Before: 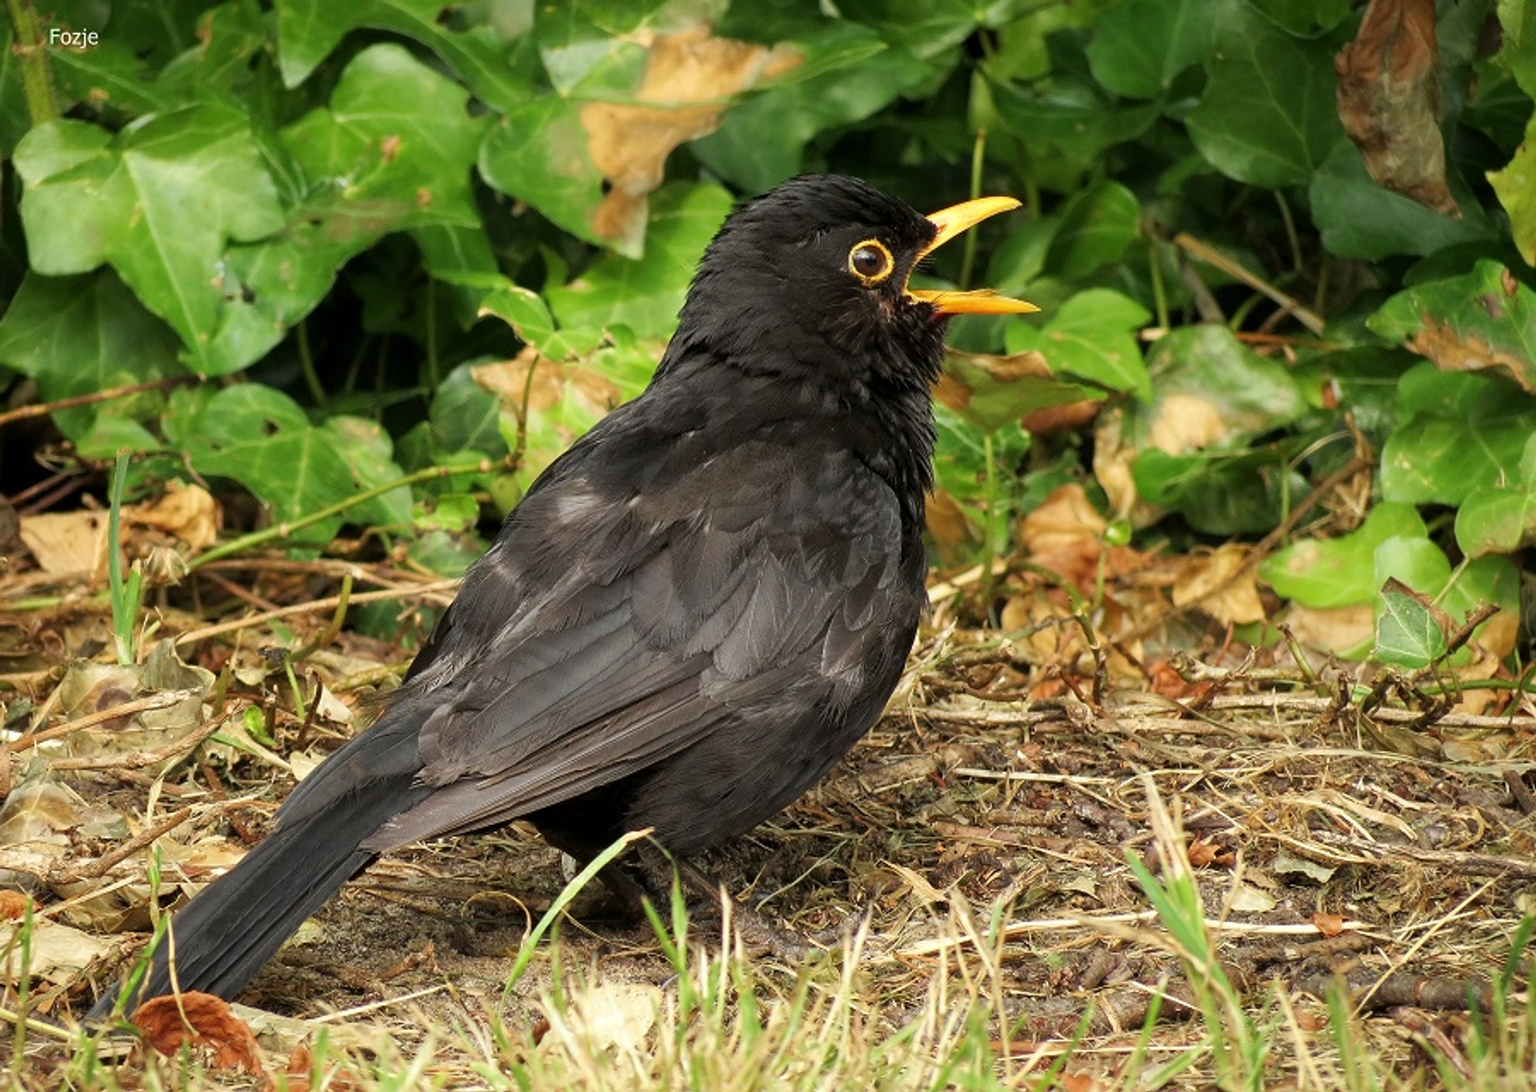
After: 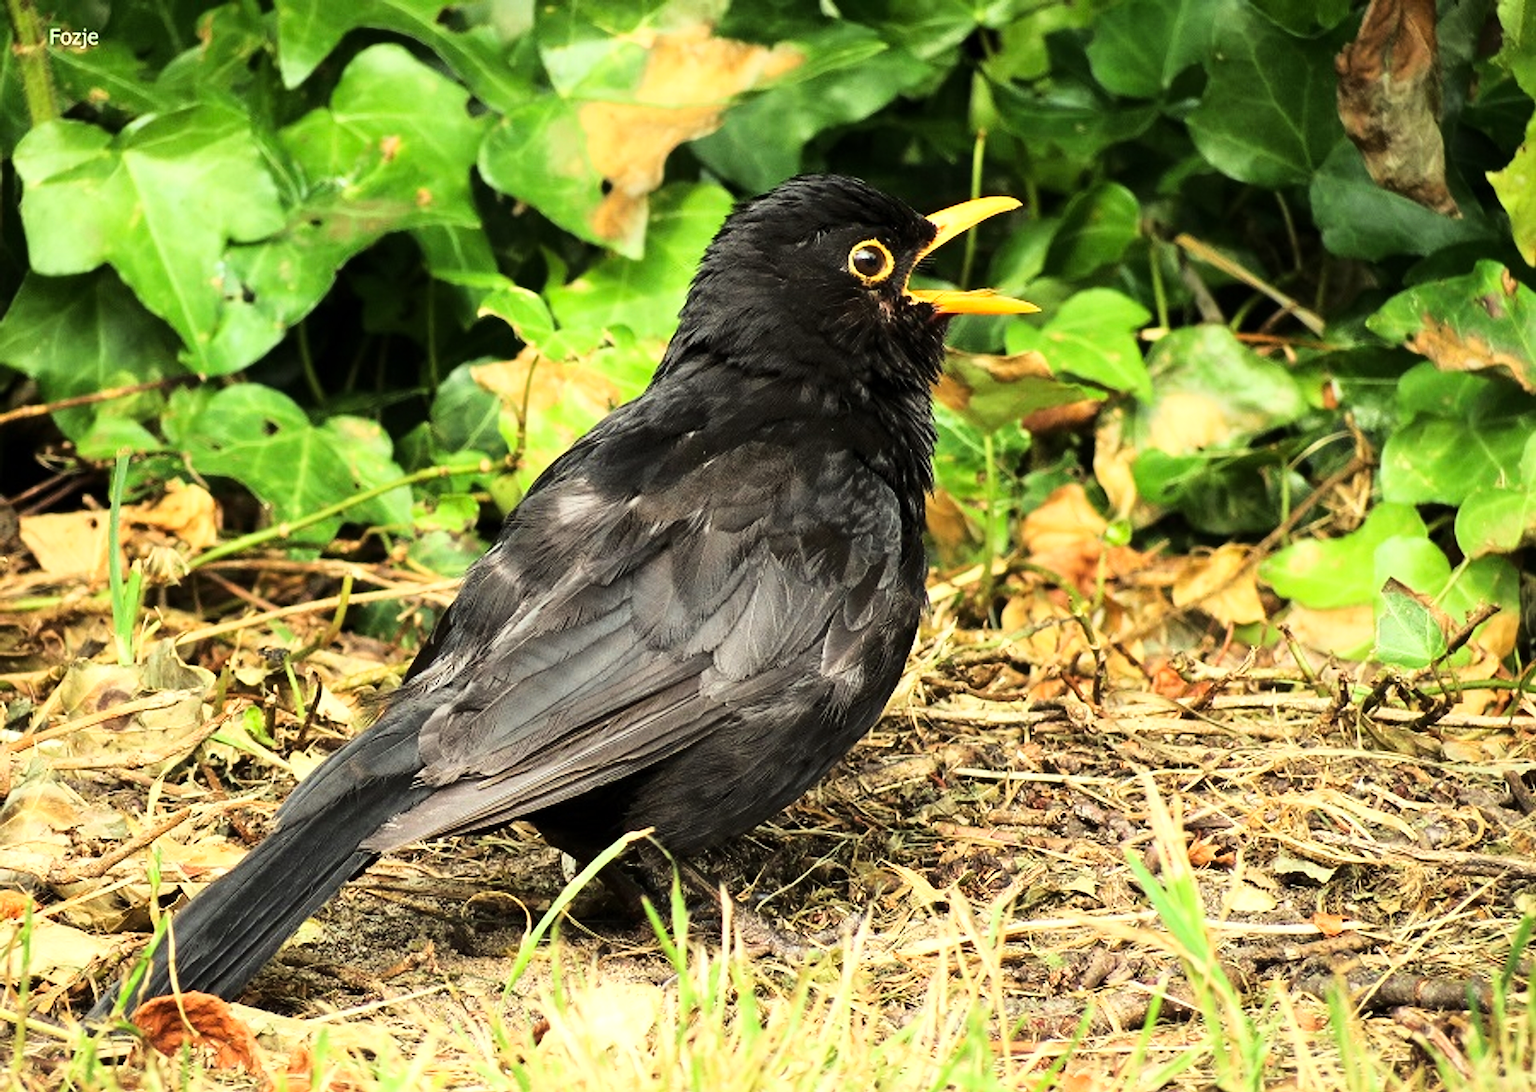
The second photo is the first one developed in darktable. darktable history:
base curve: curves: ch0 [(0, 0) (0.028, 0.03) (0.121, 0.232) (0.46, 0.748) (0.859, 0.968) (1, 1)]
color correction: highlights a* -2.68, highlights b* 2.57
tone equalizer: -8 EV -0.417 EV, -7 EV -0.389 EV, -6 EV -0.333 EV, -5 EV -0.222 EV, -3 EV 0.222 EV, -2 EV 0.333 EV, -1 EV 0.389 EV, +0 EV 0.417 EV, edges refinement/feathering 500, mask exposure compensation -1.57 EV, preserve details no
